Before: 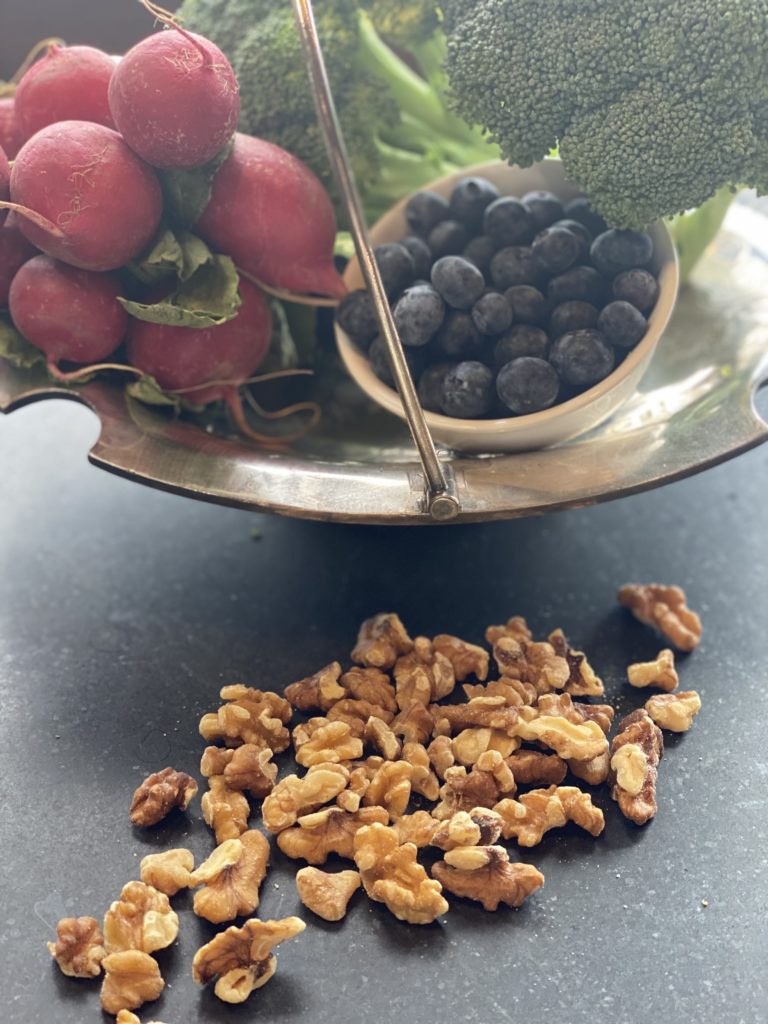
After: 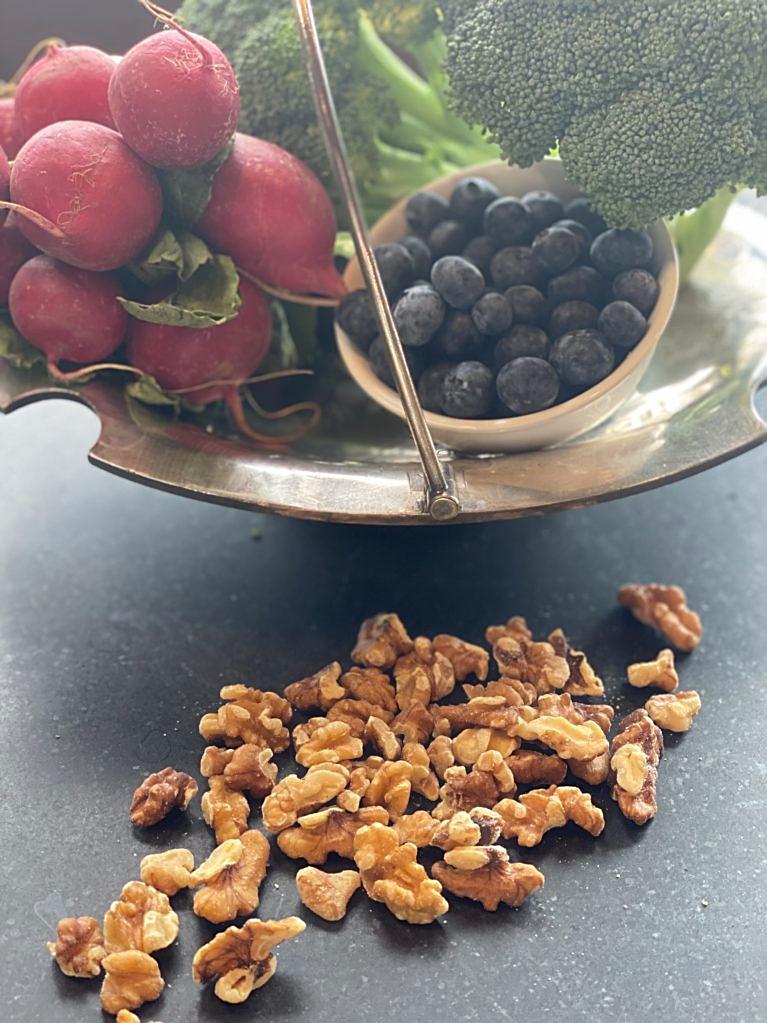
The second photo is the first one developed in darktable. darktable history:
haze removal: strength -0.1, adaptive false
sharpen: on, module defaults
